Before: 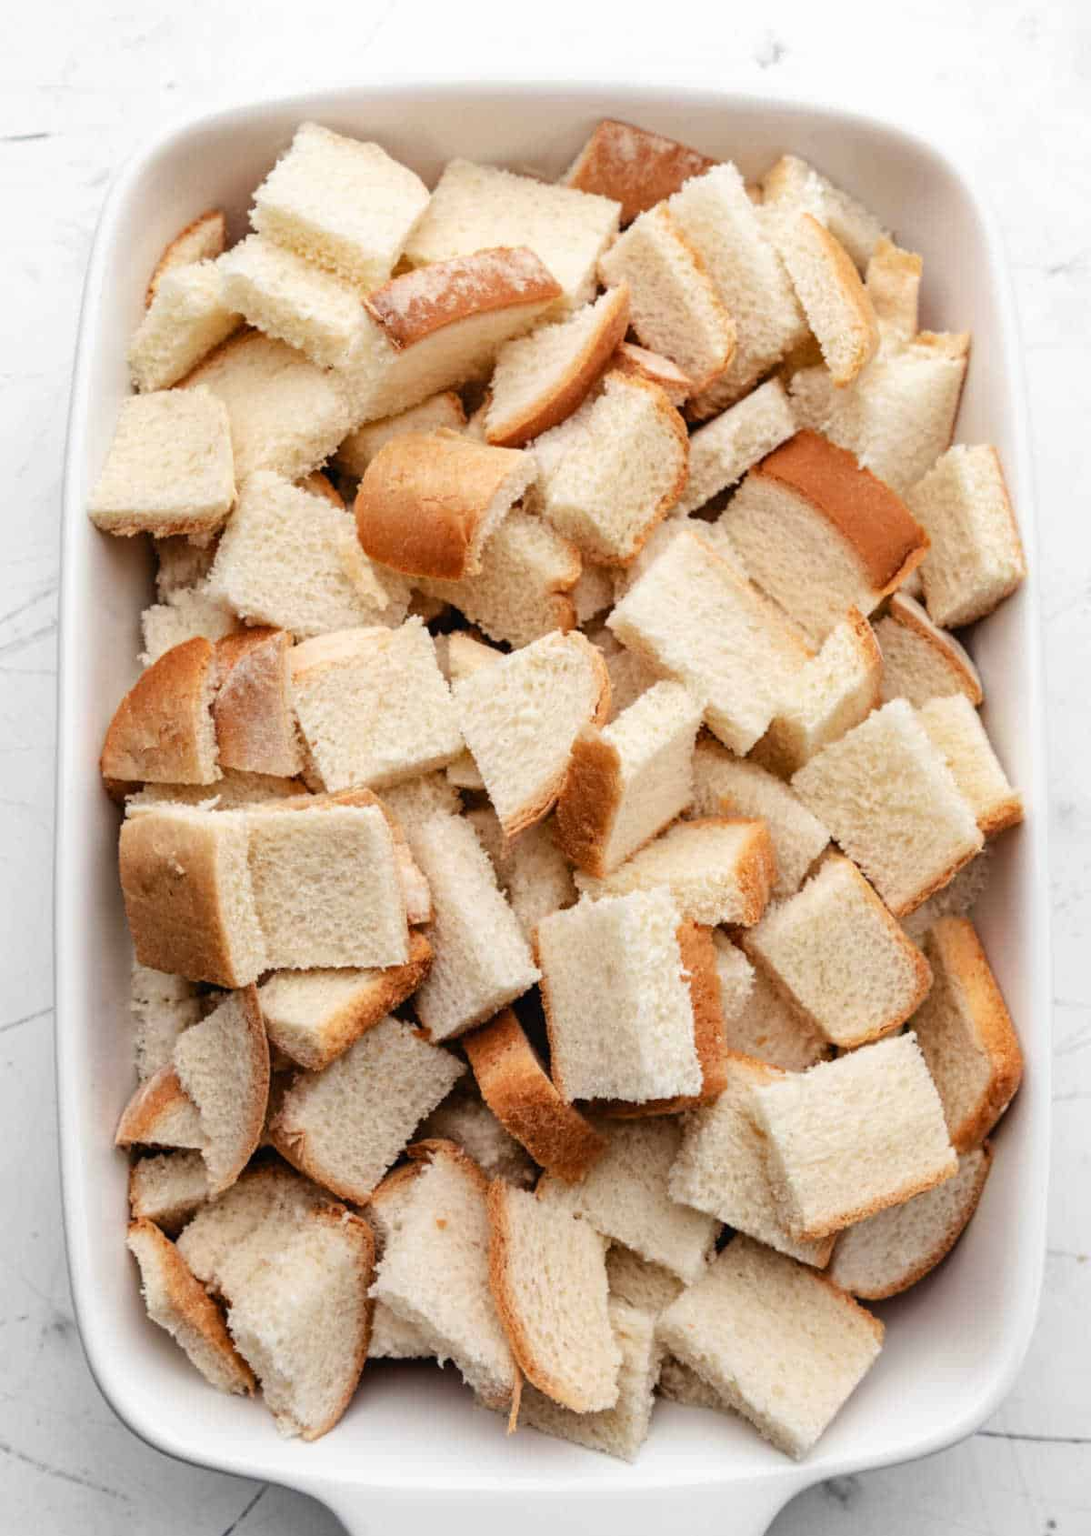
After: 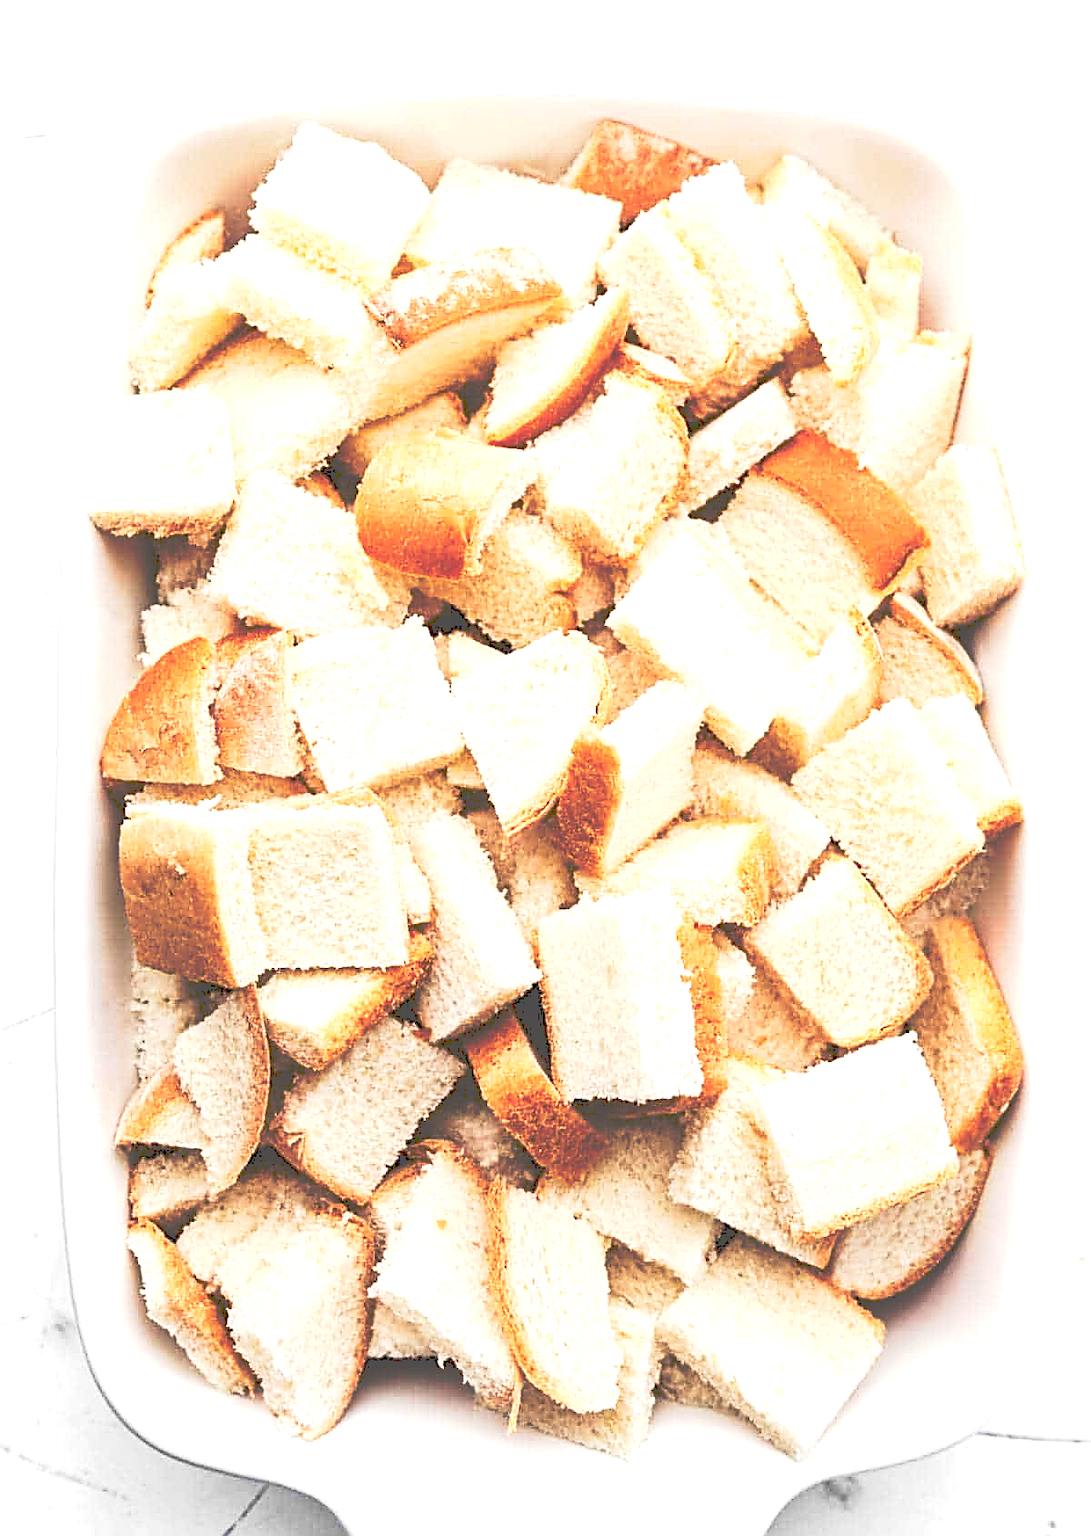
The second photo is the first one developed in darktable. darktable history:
sharpen: radius 1.68, amount 1.3
tone curve: curves: ch0 [(0, 0) (0.003, 0.319) (0.011, 0.319) (0.025, 0.323) (0.044, 0.323) (0.069, 0.327) (0.1, 0.33) (0.136, 0.338) (0.177, 0.348) (0.224, 0.361) (0.277, 0.374) (0.335, 0.398) (0.399, 0.444) (0.468, 0.516) (0.543, 0.595) (0.623, 0.694) (0.709, 0.793) (0.801, 0.883) (0.898, 0.942) (1, 1)], preserve colors none
exposure: black level correction 0, exposure 0.948 EV, compensate exposure bias true, compensate highlight preservation false
